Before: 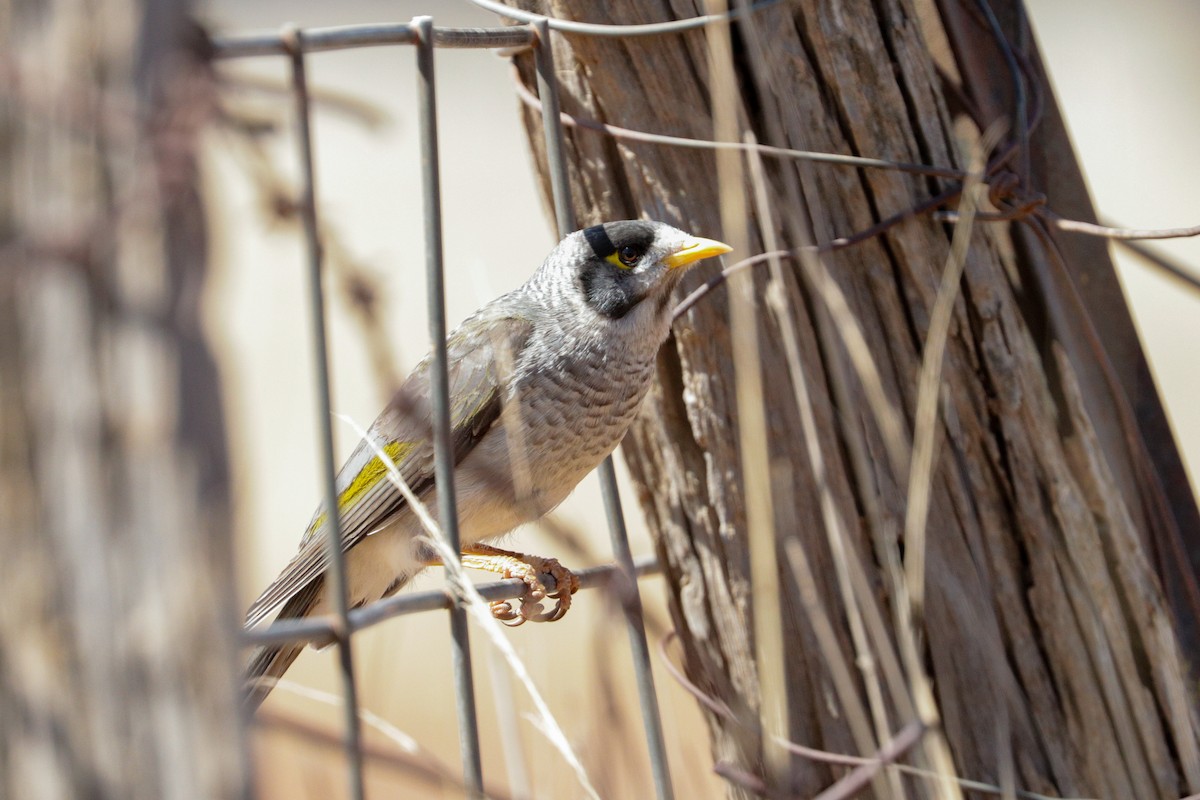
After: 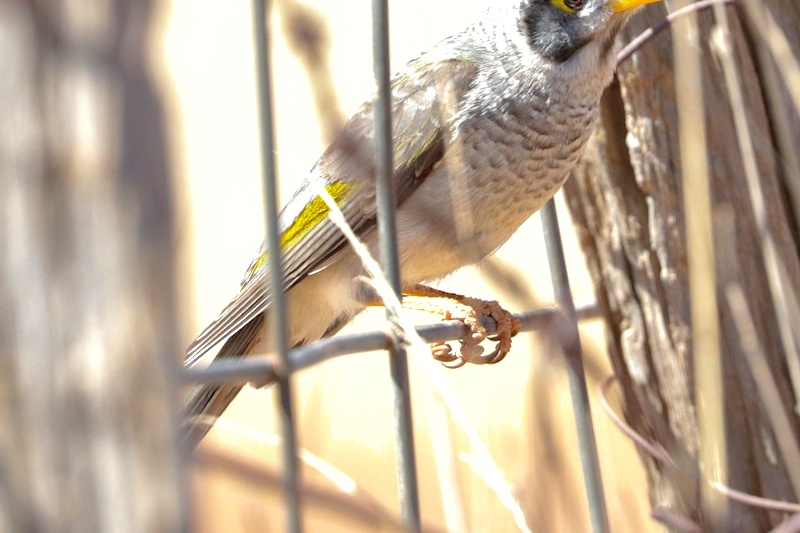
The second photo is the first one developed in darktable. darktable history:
shadows and highlights: on, module defaults
exposure: black level correction 0, exposure 0.7 EV, compensate exposure bias true, compensate highlight preservation false
crop and rotate: angle -0.82°, left 3.85%, top 31.828%, right 27.992%
